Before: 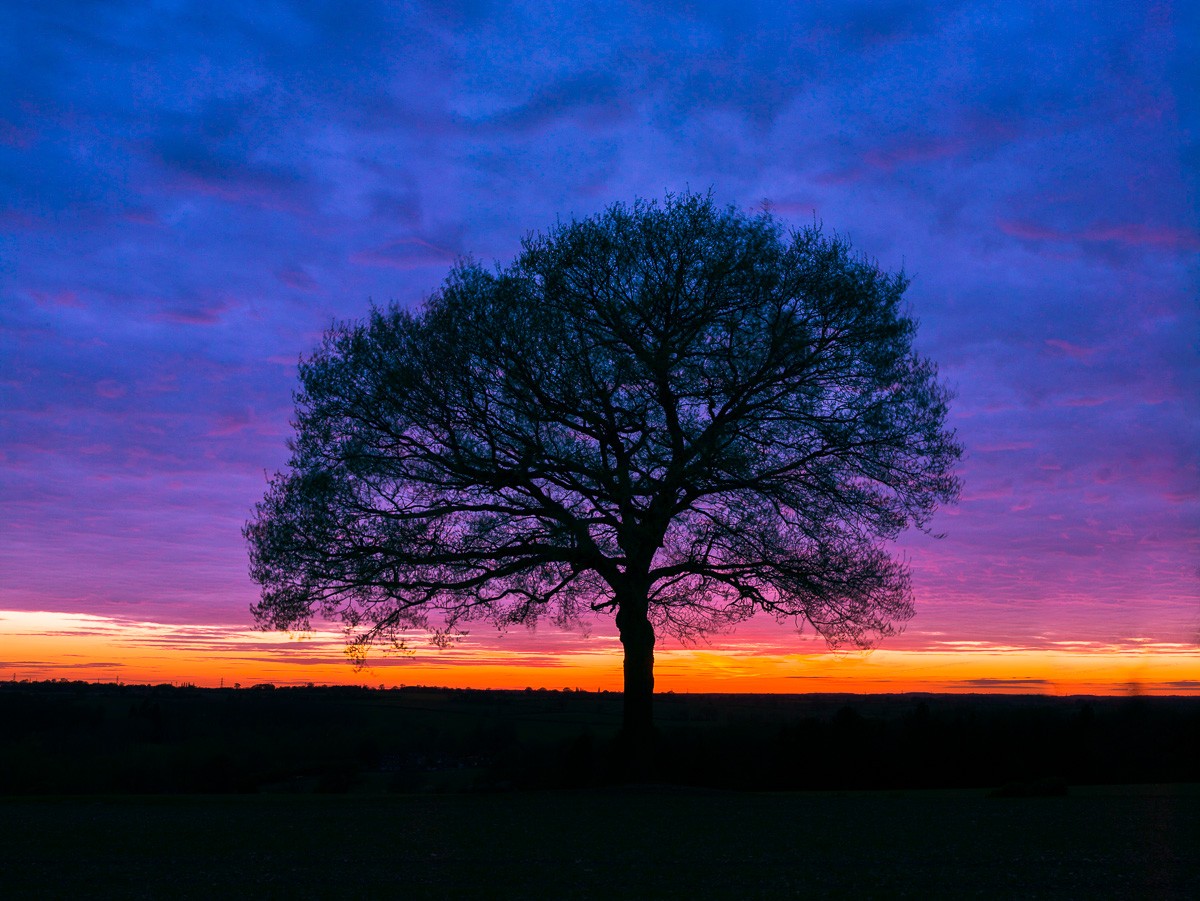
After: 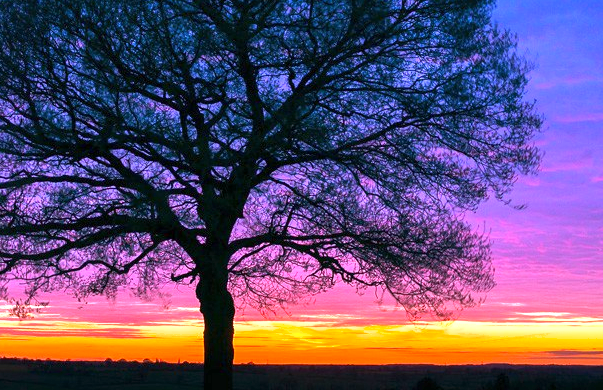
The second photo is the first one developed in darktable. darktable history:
crop: left 35.03%, top 36.625%, right 14.663%, bottom 20.057%
exposure: exposure 1.2 EV, compensate highlight preservation false
white balance: red 0.954, blue 1.079
shadows and highlights: shadows 25, white point adjustment -3, highlights -30
